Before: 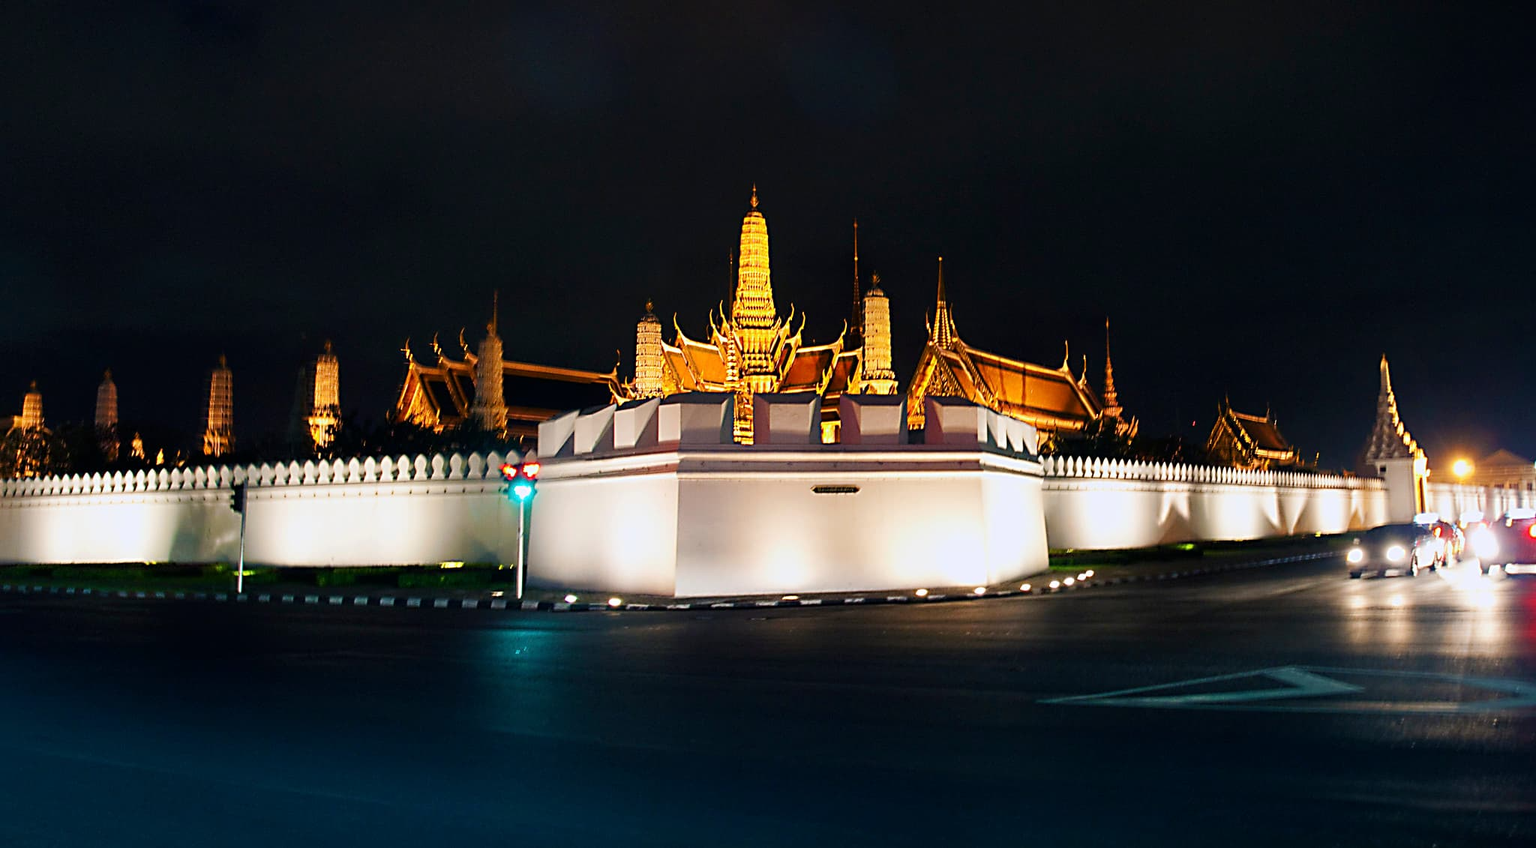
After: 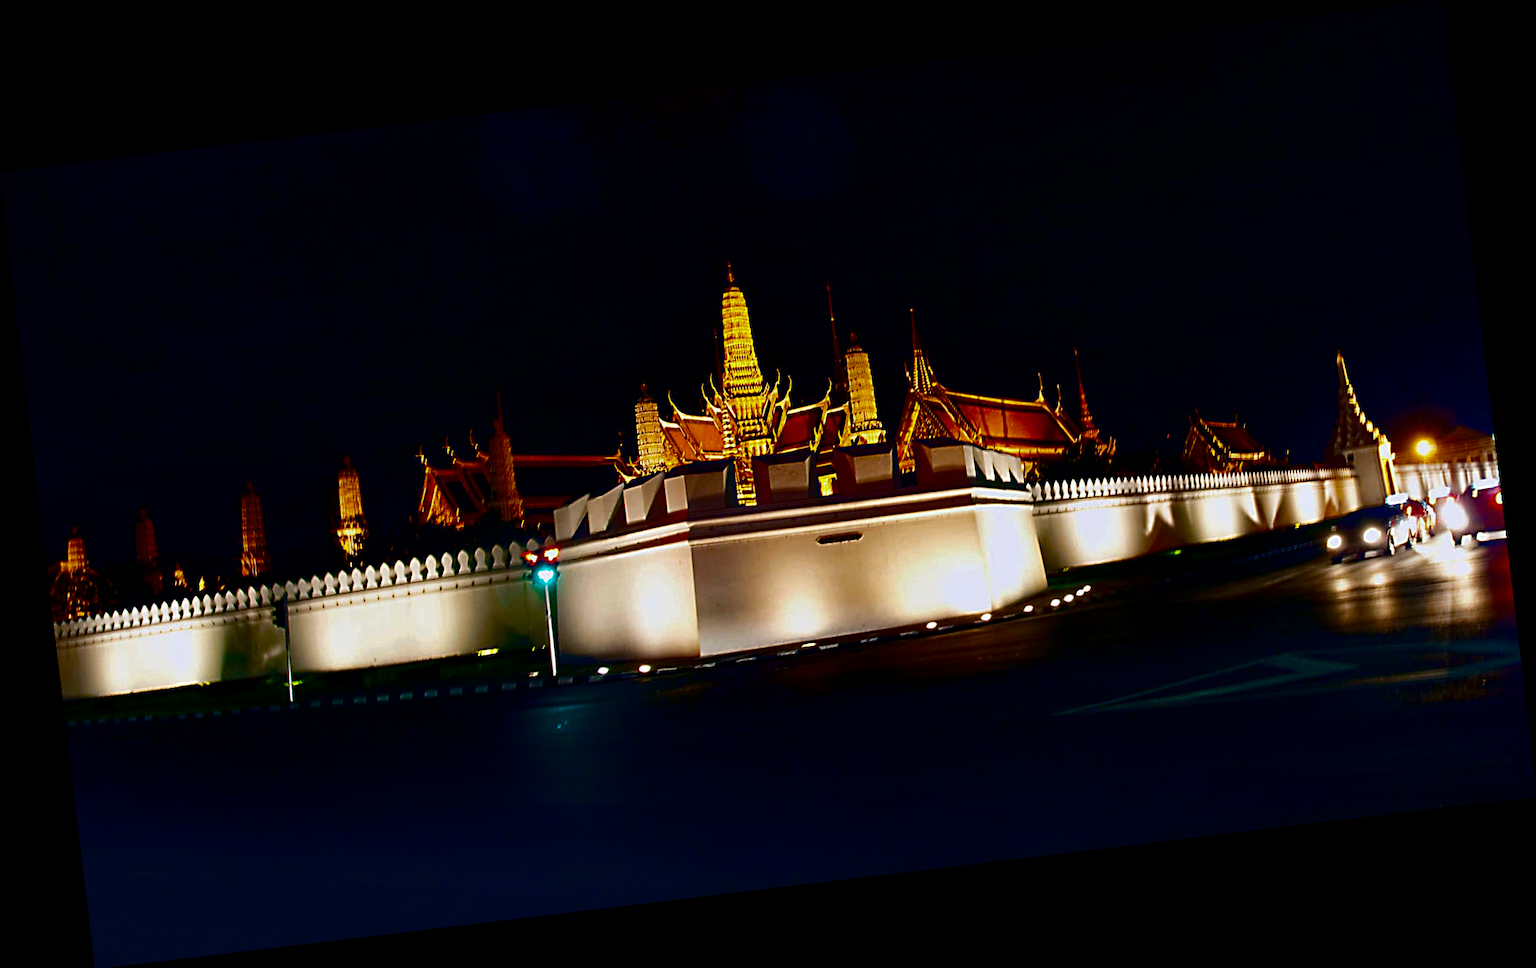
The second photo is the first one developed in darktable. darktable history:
contrast brightness saturation: contrast 0.09, brightness -0.59, saturation 0.17
tone equalizer: on, module defaults
haze removal: strength 0.5, distance 0.43, compatibility mode true, adaptive false
rotate and perspective: rotation -6.83°, automatic cropping off
